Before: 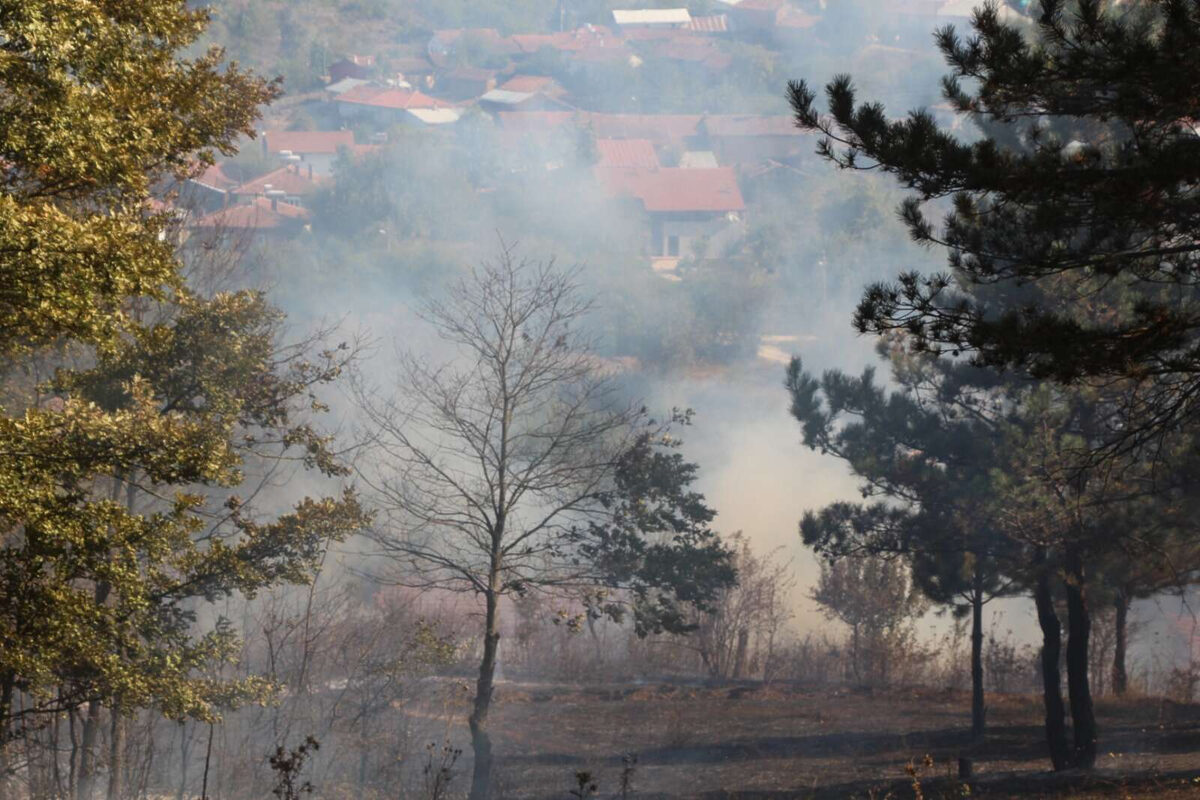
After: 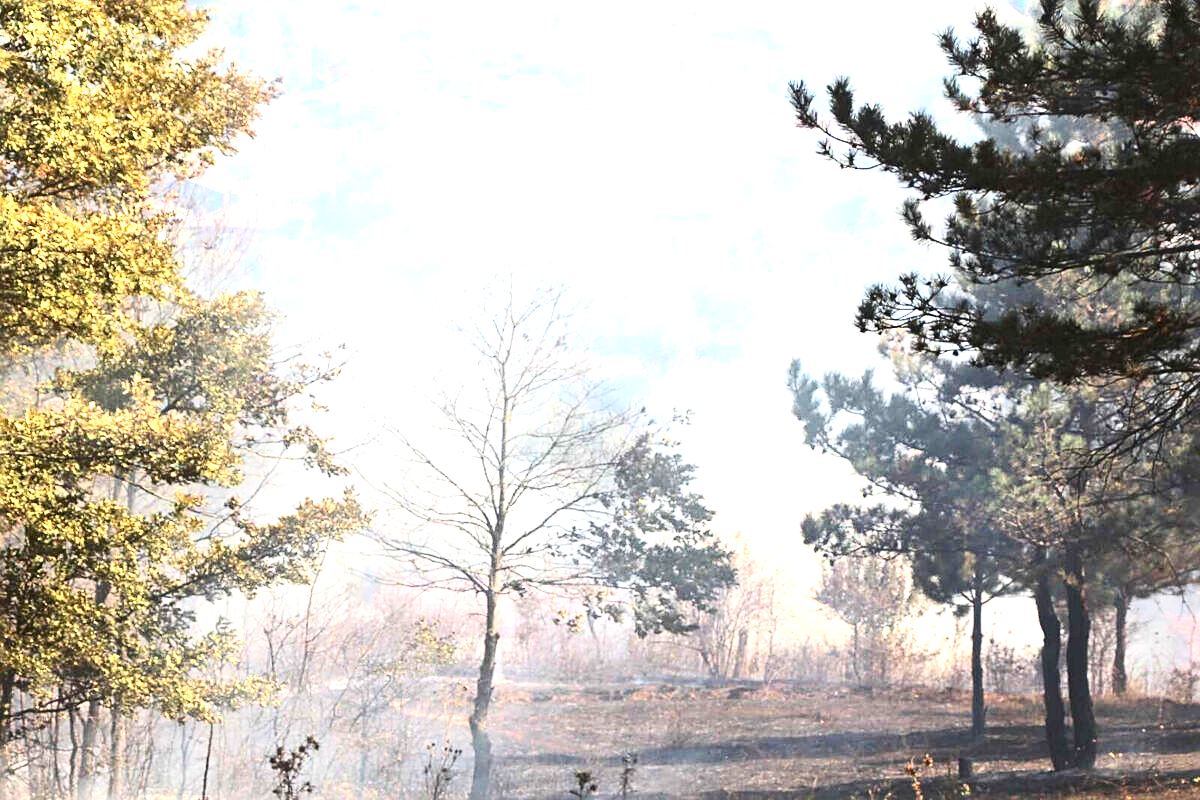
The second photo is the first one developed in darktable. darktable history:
exposure: black level correction 0, exposure 2 EV, compensate highlight preservation false
sharpen: on, module defaults
contrast brightness saturation: contrast 0.24, brightness 0.09
tone equalizer: on, module defaults
